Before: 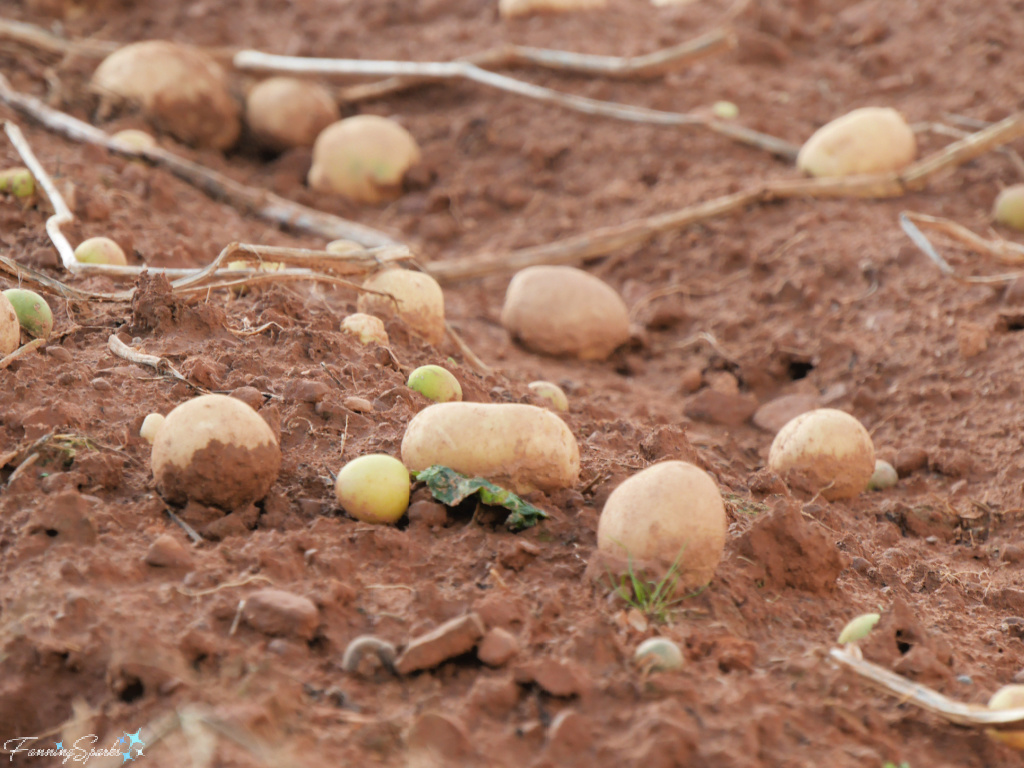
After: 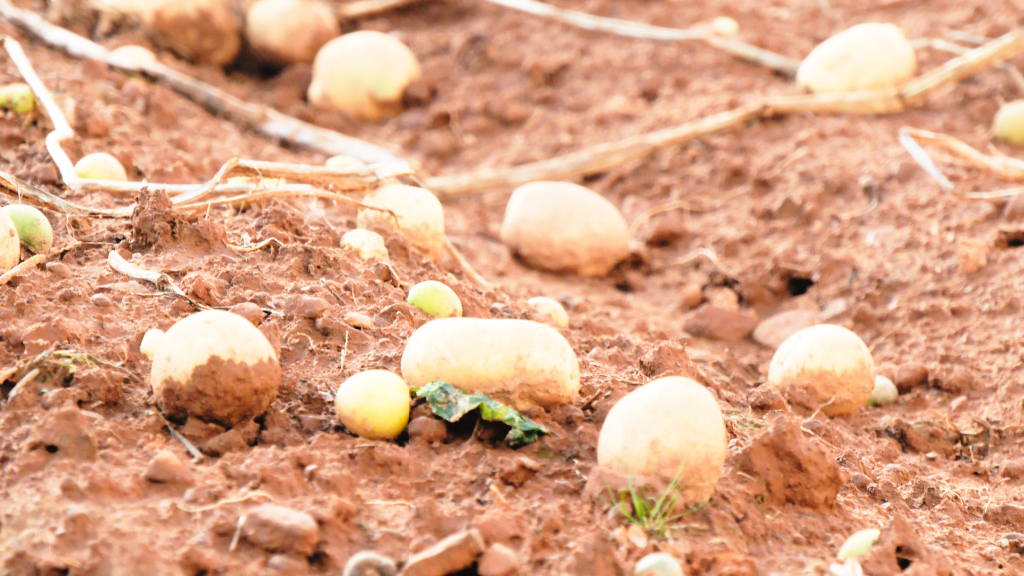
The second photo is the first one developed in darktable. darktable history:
crop: top 11.033%, bottom 13.939%
base curve: curves: ch0 [(0, 0) (0.026, 0.03) (0.109, 0.232) (0.351, 0.748) (0.669, 0.968) (1, 1)], preserve colors none
